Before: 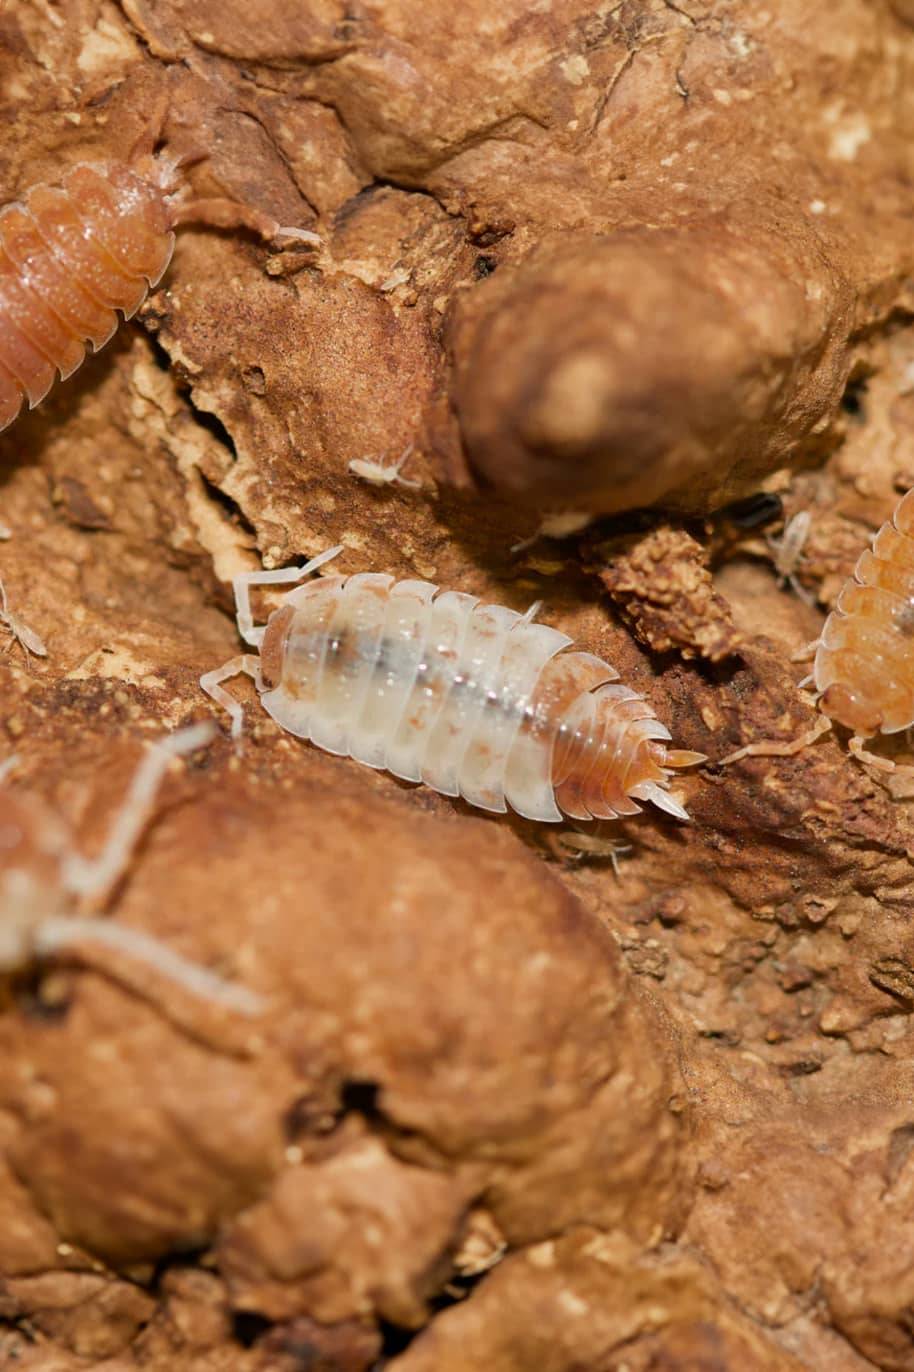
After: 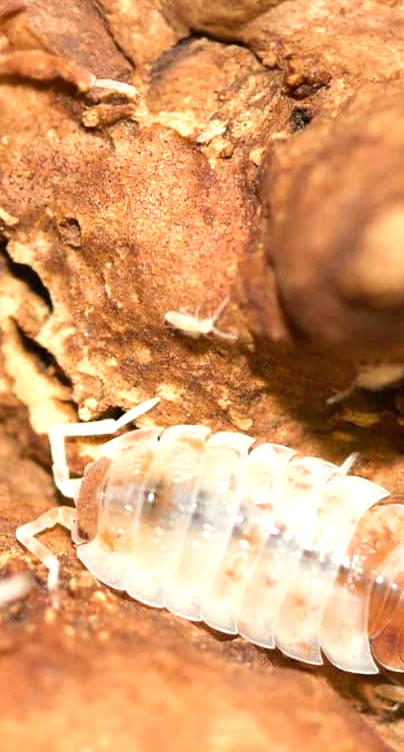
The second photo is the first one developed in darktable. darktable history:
crop: left 20.228%, top 10.836%, right 35.478%, bottom 34.288%
exposure: exposure 1 EV, compensate highlight preservation false
